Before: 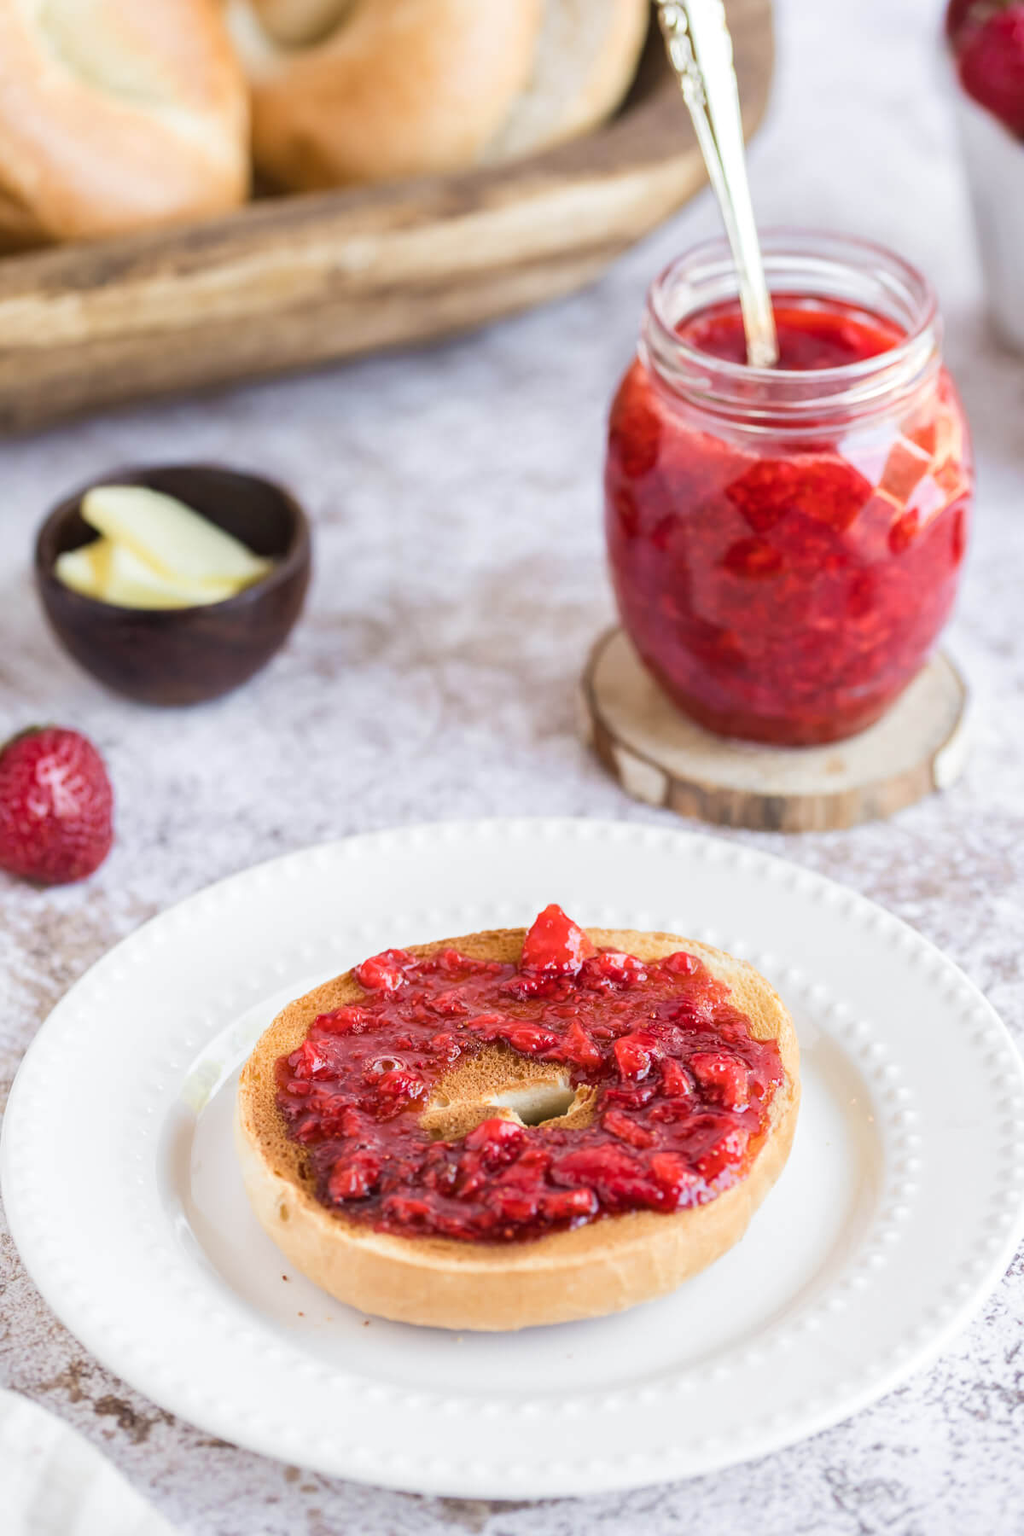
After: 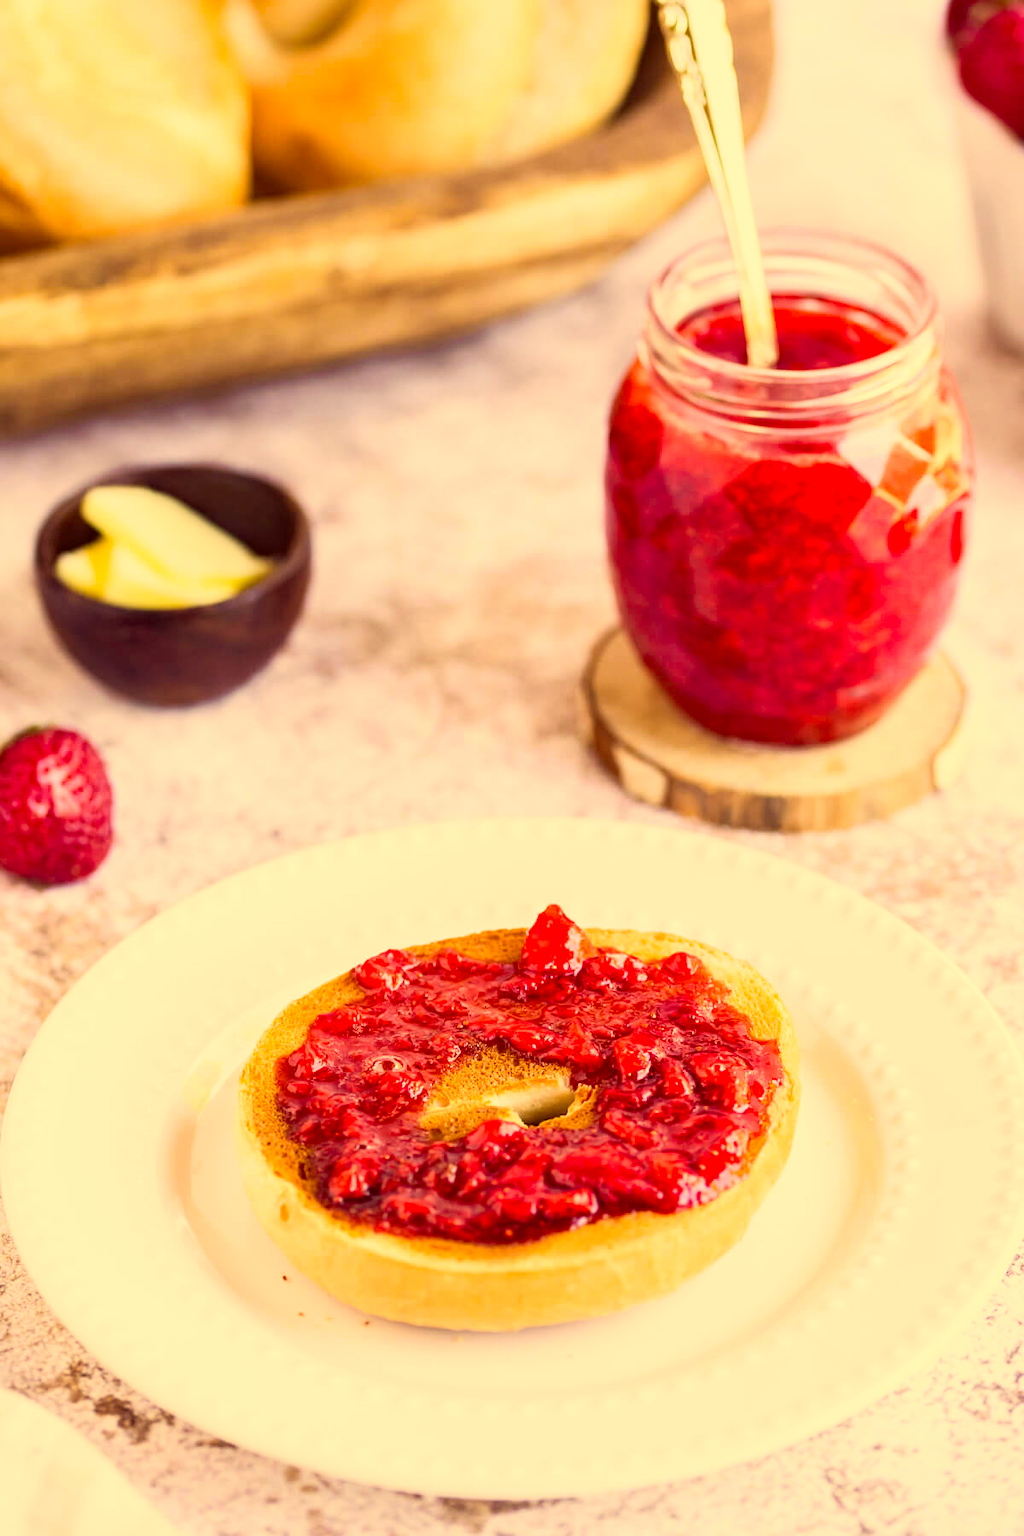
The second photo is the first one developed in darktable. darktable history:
contrast brightness saturation: contrast 0.197, brightness 0.142, saturation 0.136
color correction: highlights a* 10.16, highlights b* 38.66, shadows a* 14.91, shadows b* 3.32
haze removal: compatibility mode true, adaptive false
